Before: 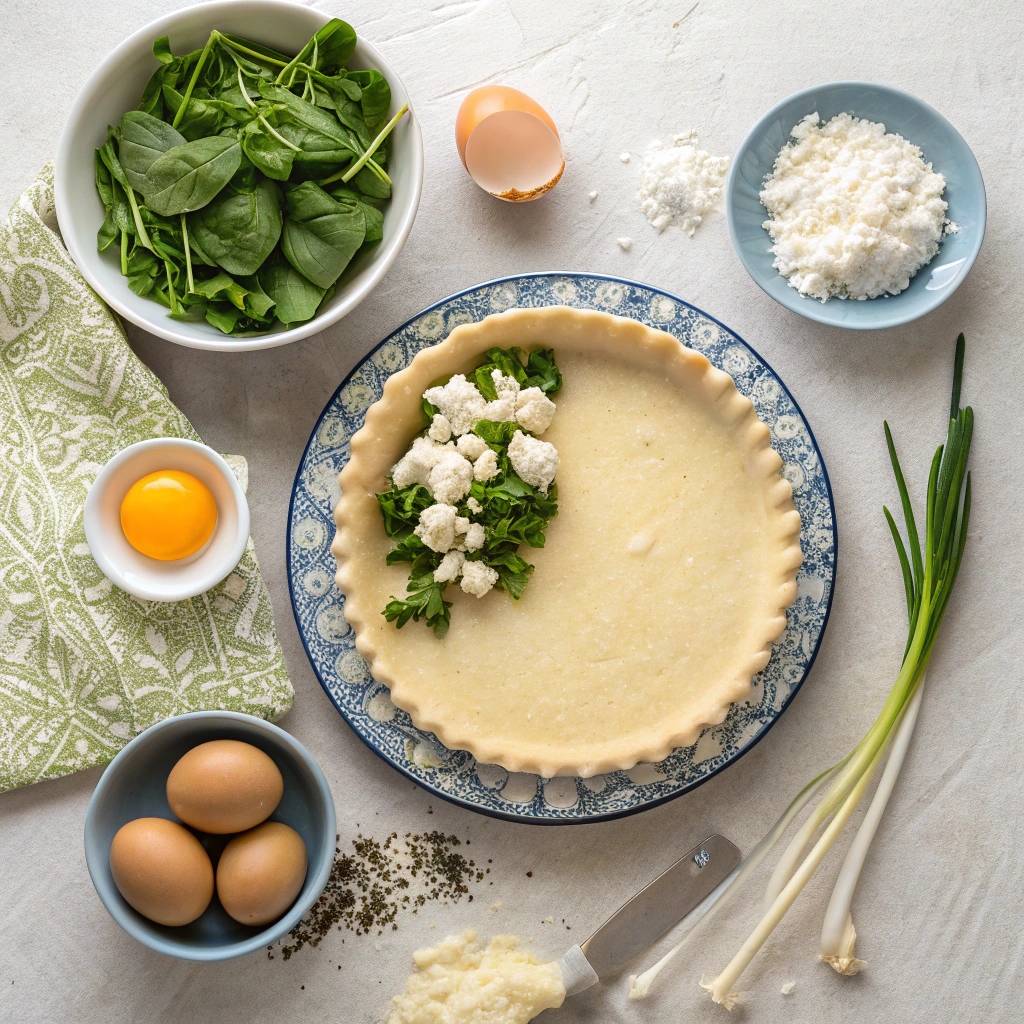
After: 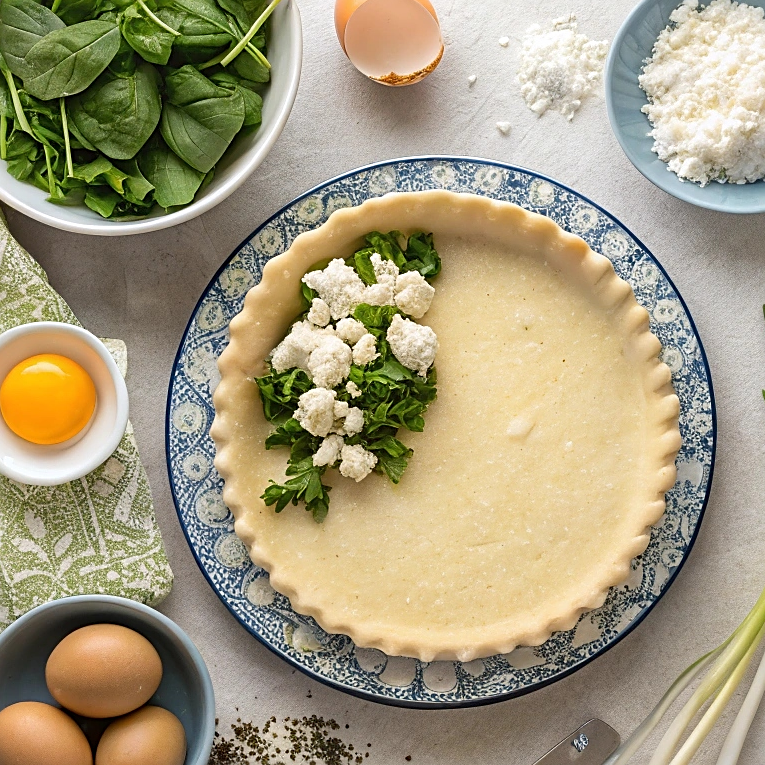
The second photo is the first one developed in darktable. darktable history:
sharpen: radius 1.967
crop and rotate: left 11.831%, top 11.346%, right 13.429%, bottom 13.899%
